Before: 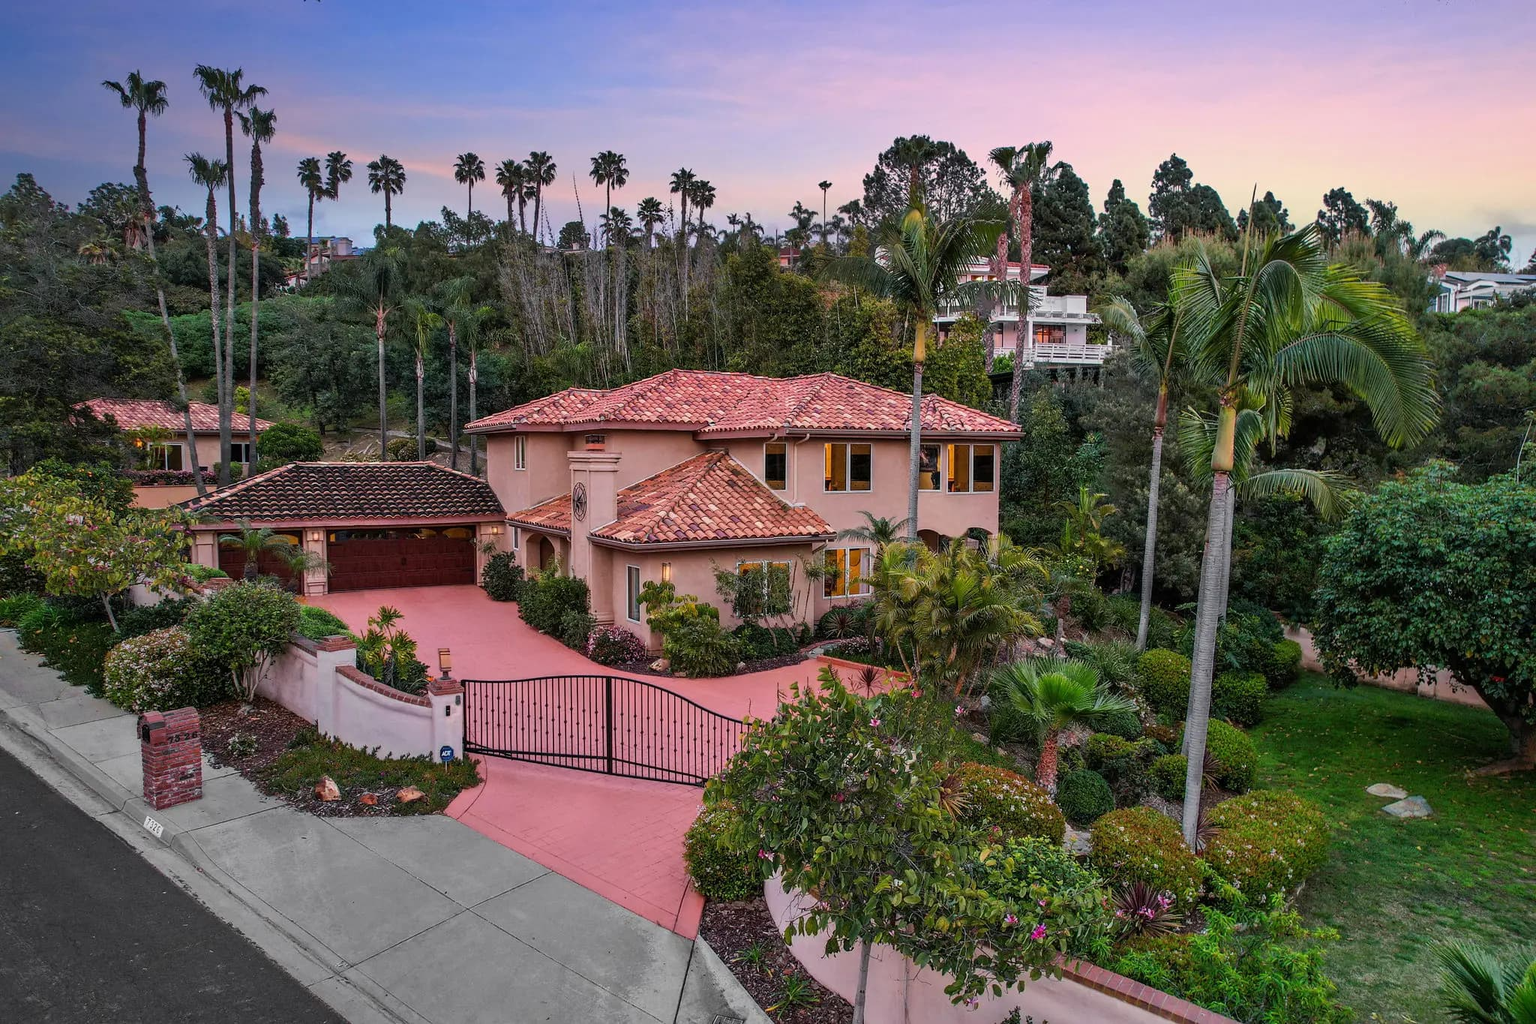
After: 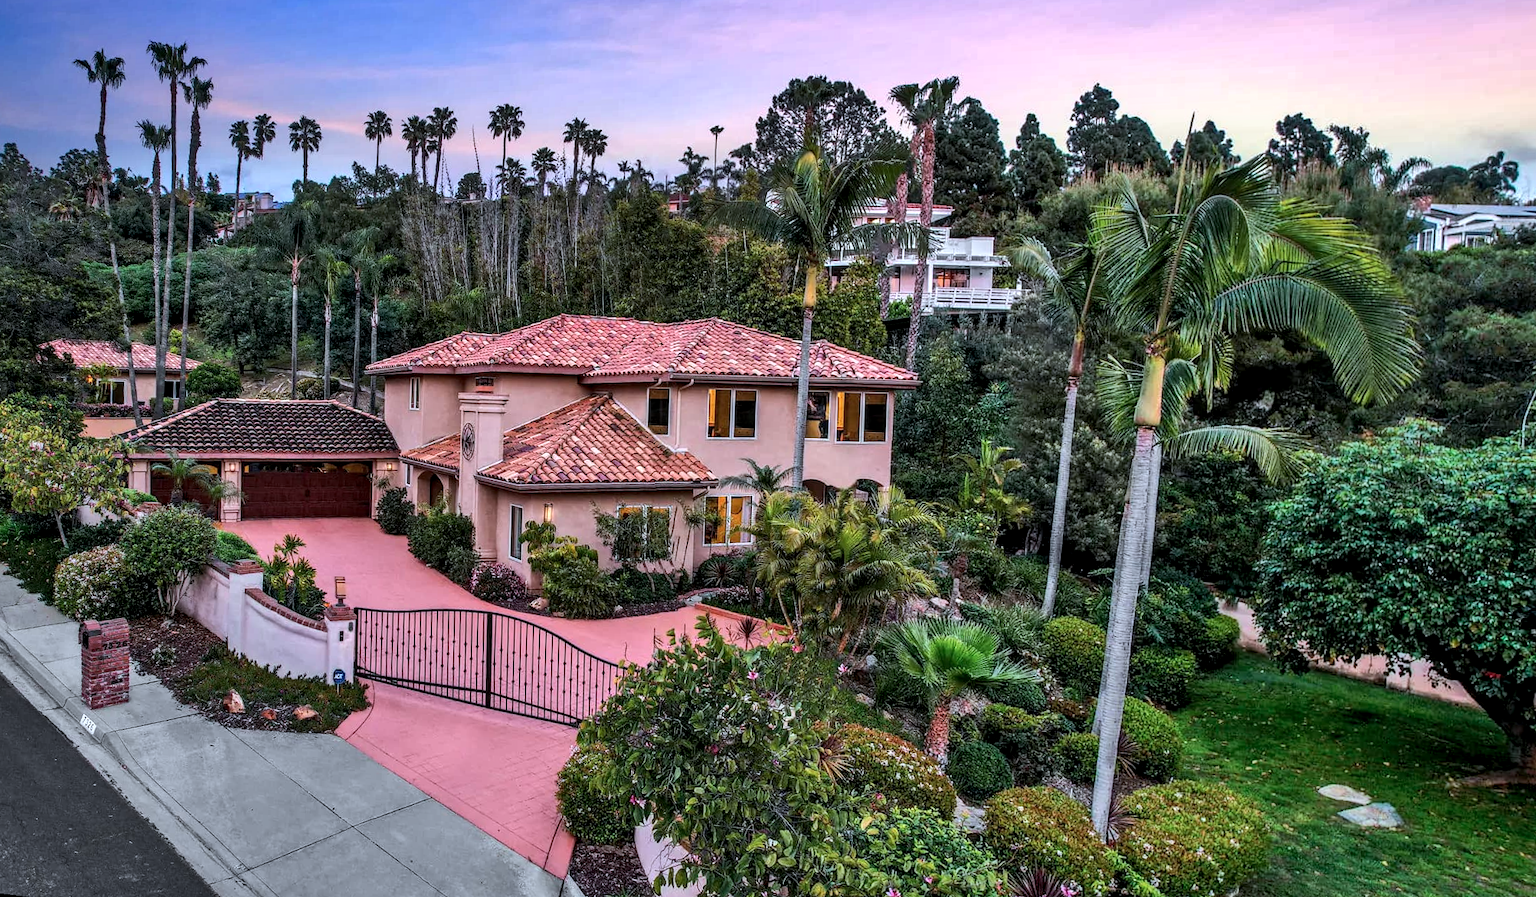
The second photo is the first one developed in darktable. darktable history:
color calibration: x 0.367, y 0.376, temperature 4372.25 K
rotate and perspective: rotation 1.69°, lens shift (vertical) -0.023, lens shift (horizontal) -0.291, crop left 0.025, crop right 0.988, crop top 0.092, crop bottom 0.842
exposure: black level correction 0.001, compensate highlight preservation false
shadows and highlights: low approximation 0.01, soften with gaussian
local contrast: detail 130%
tone equalizer: -8 EV -0.417 EV, -7 EV -0.389 EV, -6 EV -0.333 EV, -5 EV -0.222 EV, -3 EV 0.222 EV, -2 EV 0.333 EV, -1 EV 0.389 EV, +0 EV 0.417 EV, edges refinement/feathering 500, mask exposure compensation -1.57 EV, preserve details no
